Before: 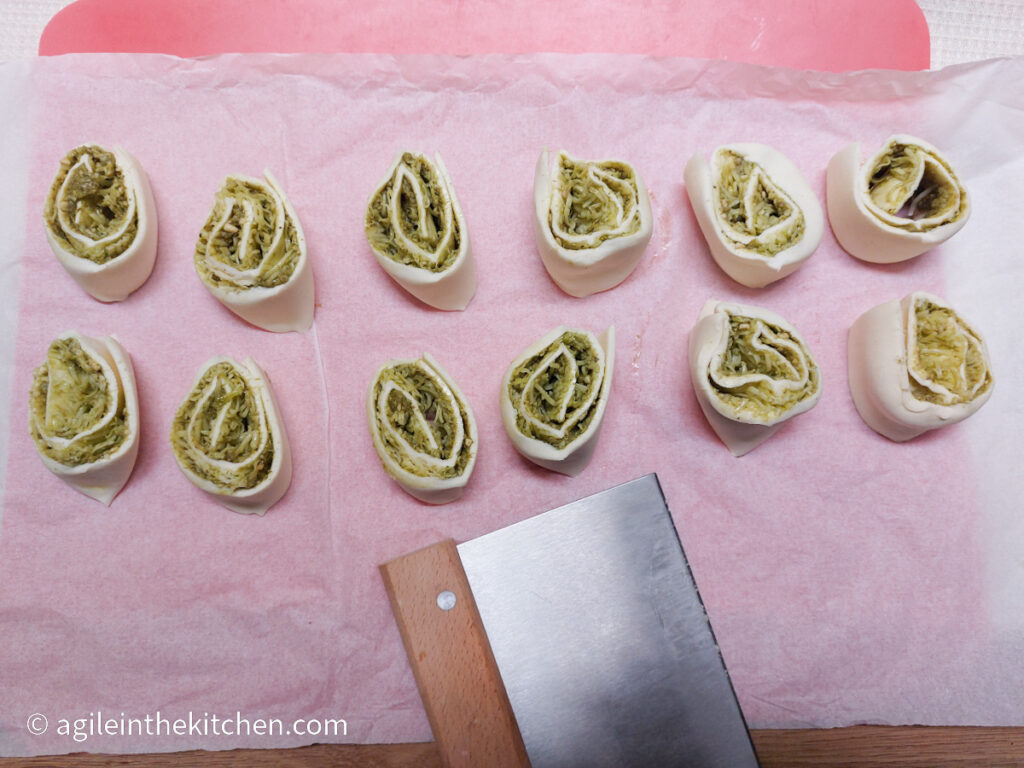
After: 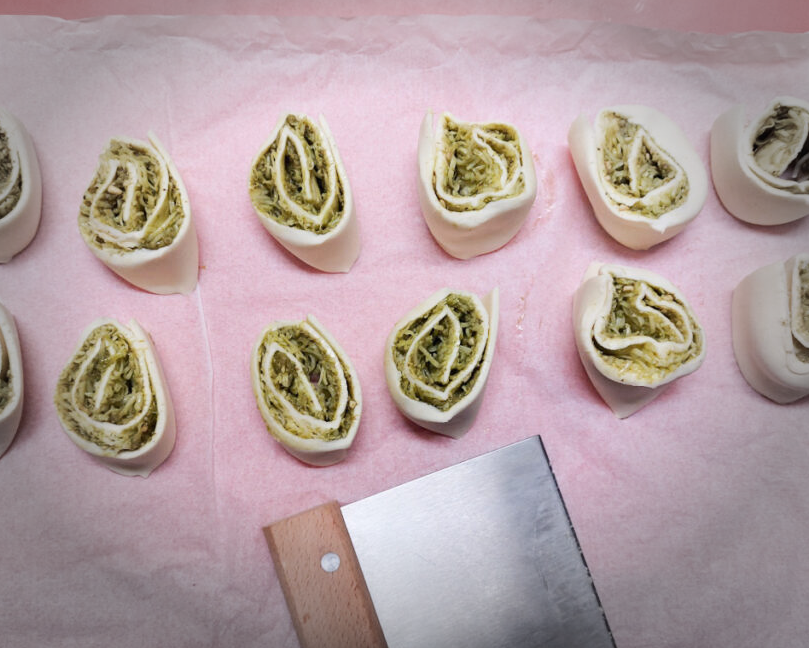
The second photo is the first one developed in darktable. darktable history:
contrast brightness saturation: contrast 0.15, brightness 0.041
crop: left 11.402%, top 4.991%, right 9.588%, bottom 10.59%
contrast equalizer: y [[0.518, 0.517, 0.501, 0.5, 0.5, 0.5], [0.5 ×6], [0.5 ×6], [0 ×6], [0 ×6]], mix -0.216
tone equalizer: edges refinement/feathering 500, mask exposure compensation -1.57 EV, preserve details no
vignetting: fall-off start 66.32%, fall-off radius 39.77%, center (-0.031, -0.038), automatic ratio true, width/height ratio 0.667
